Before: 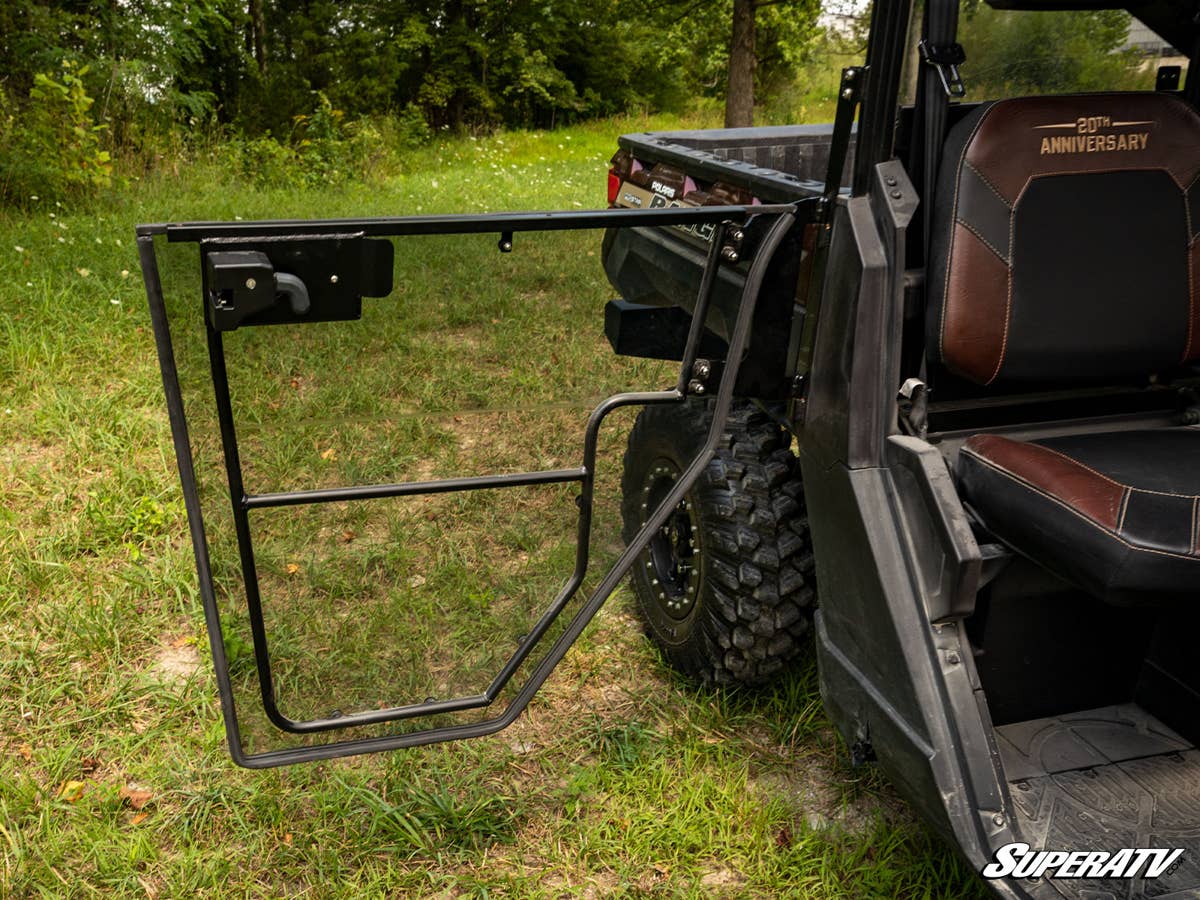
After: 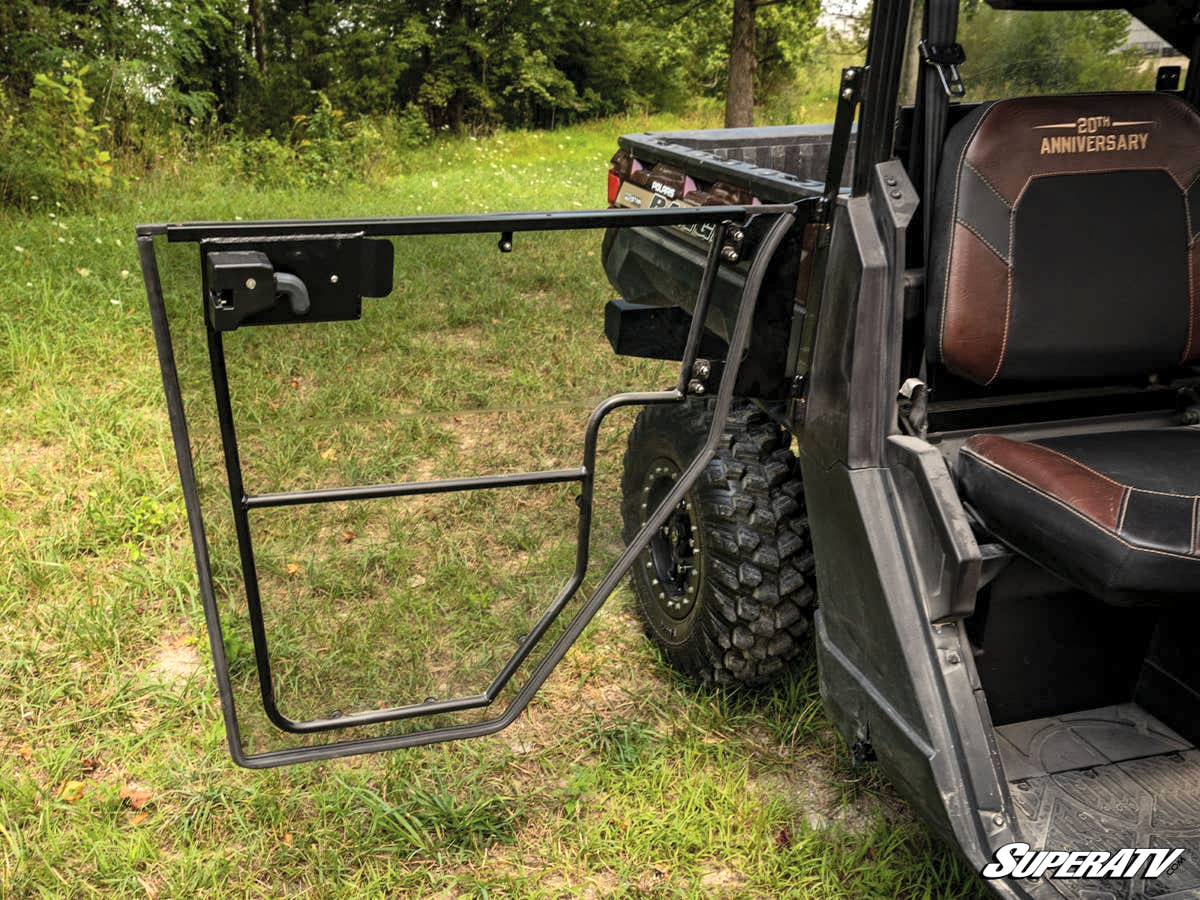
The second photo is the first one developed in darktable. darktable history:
local contrast: highlights 100%, shadows 100%, detail 120%, midtone range 0.2
contrast brightness saturation: contrast 0.14, brightness 0.21
